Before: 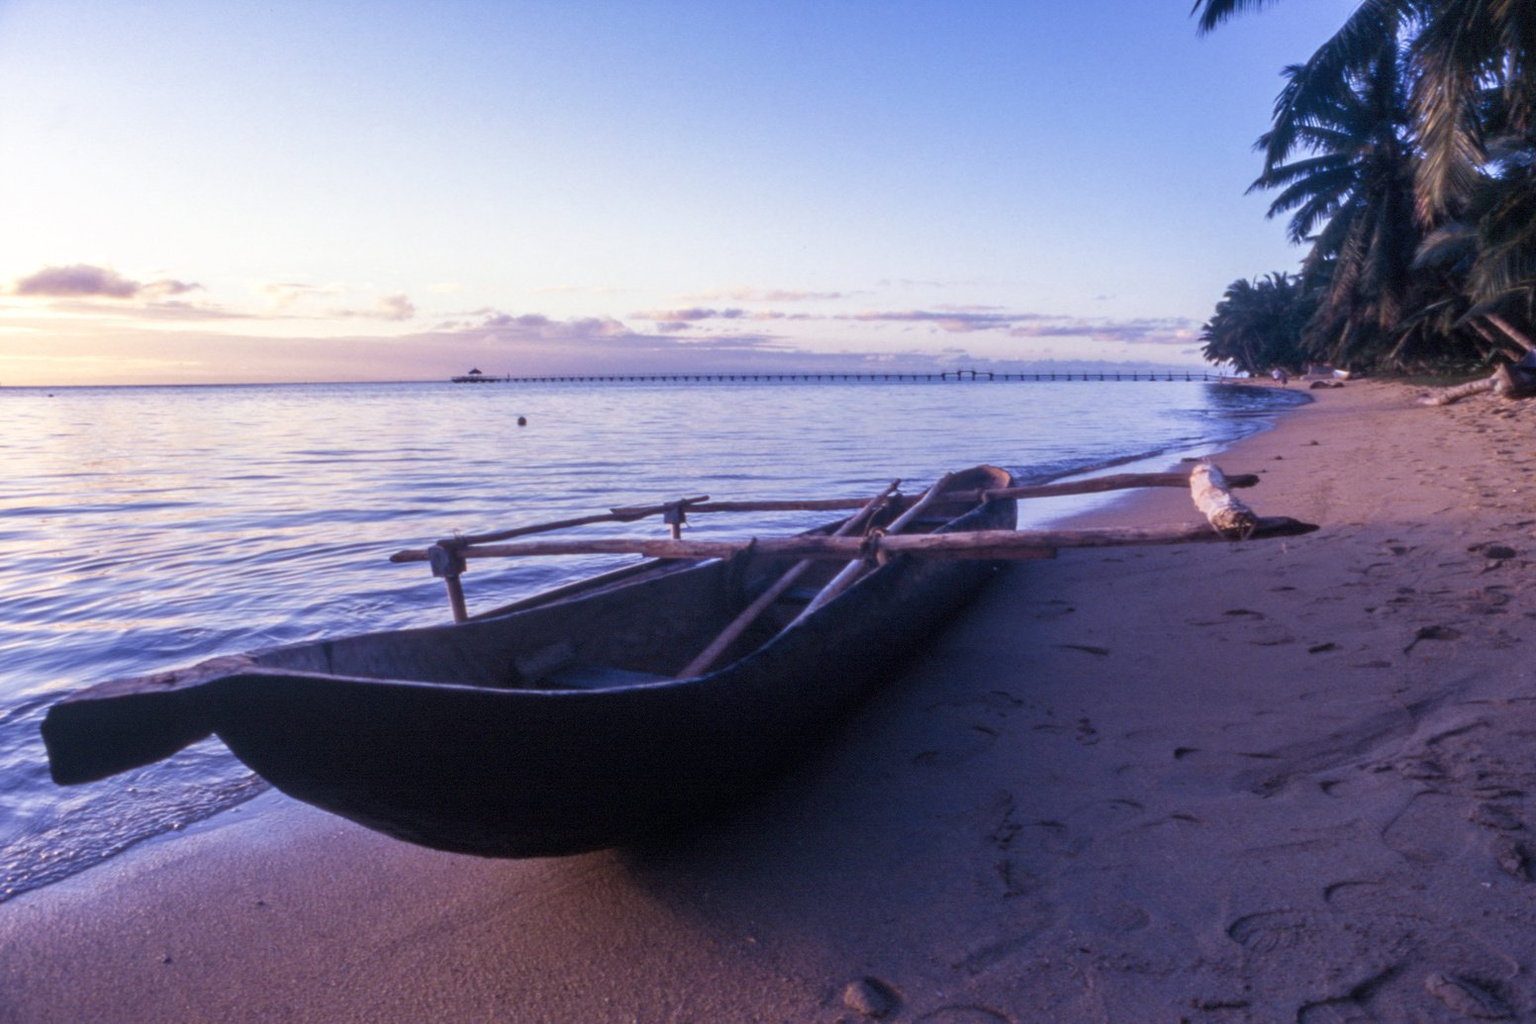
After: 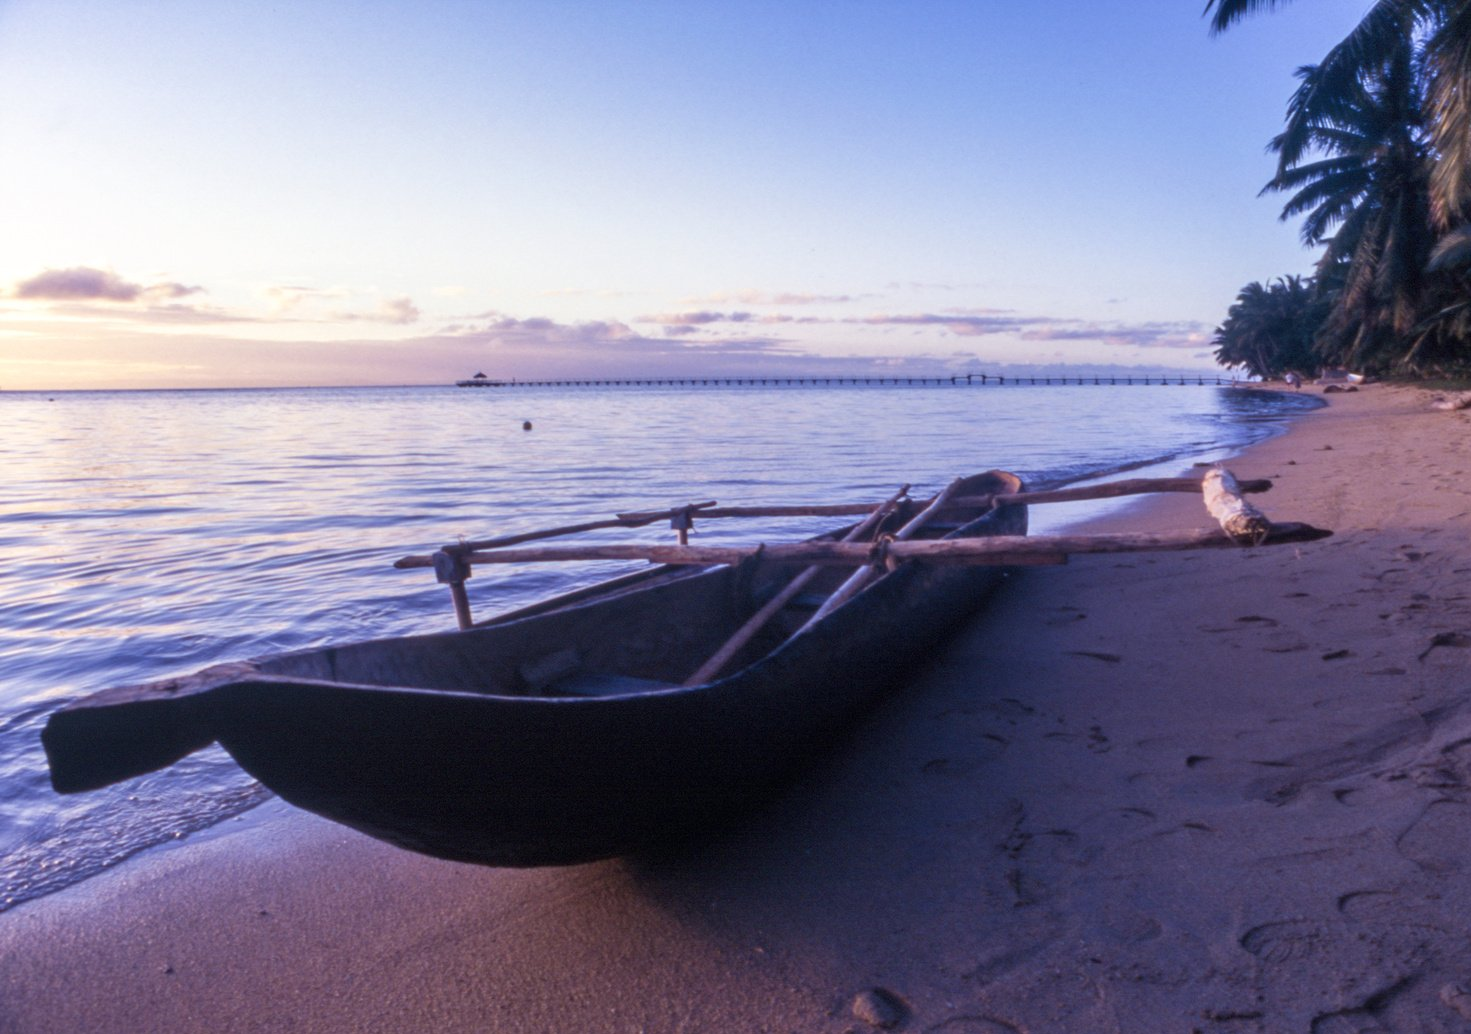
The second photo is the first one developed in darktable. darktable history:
tone equalizer: on, module defaults
crop and rotate: right 5.167%
